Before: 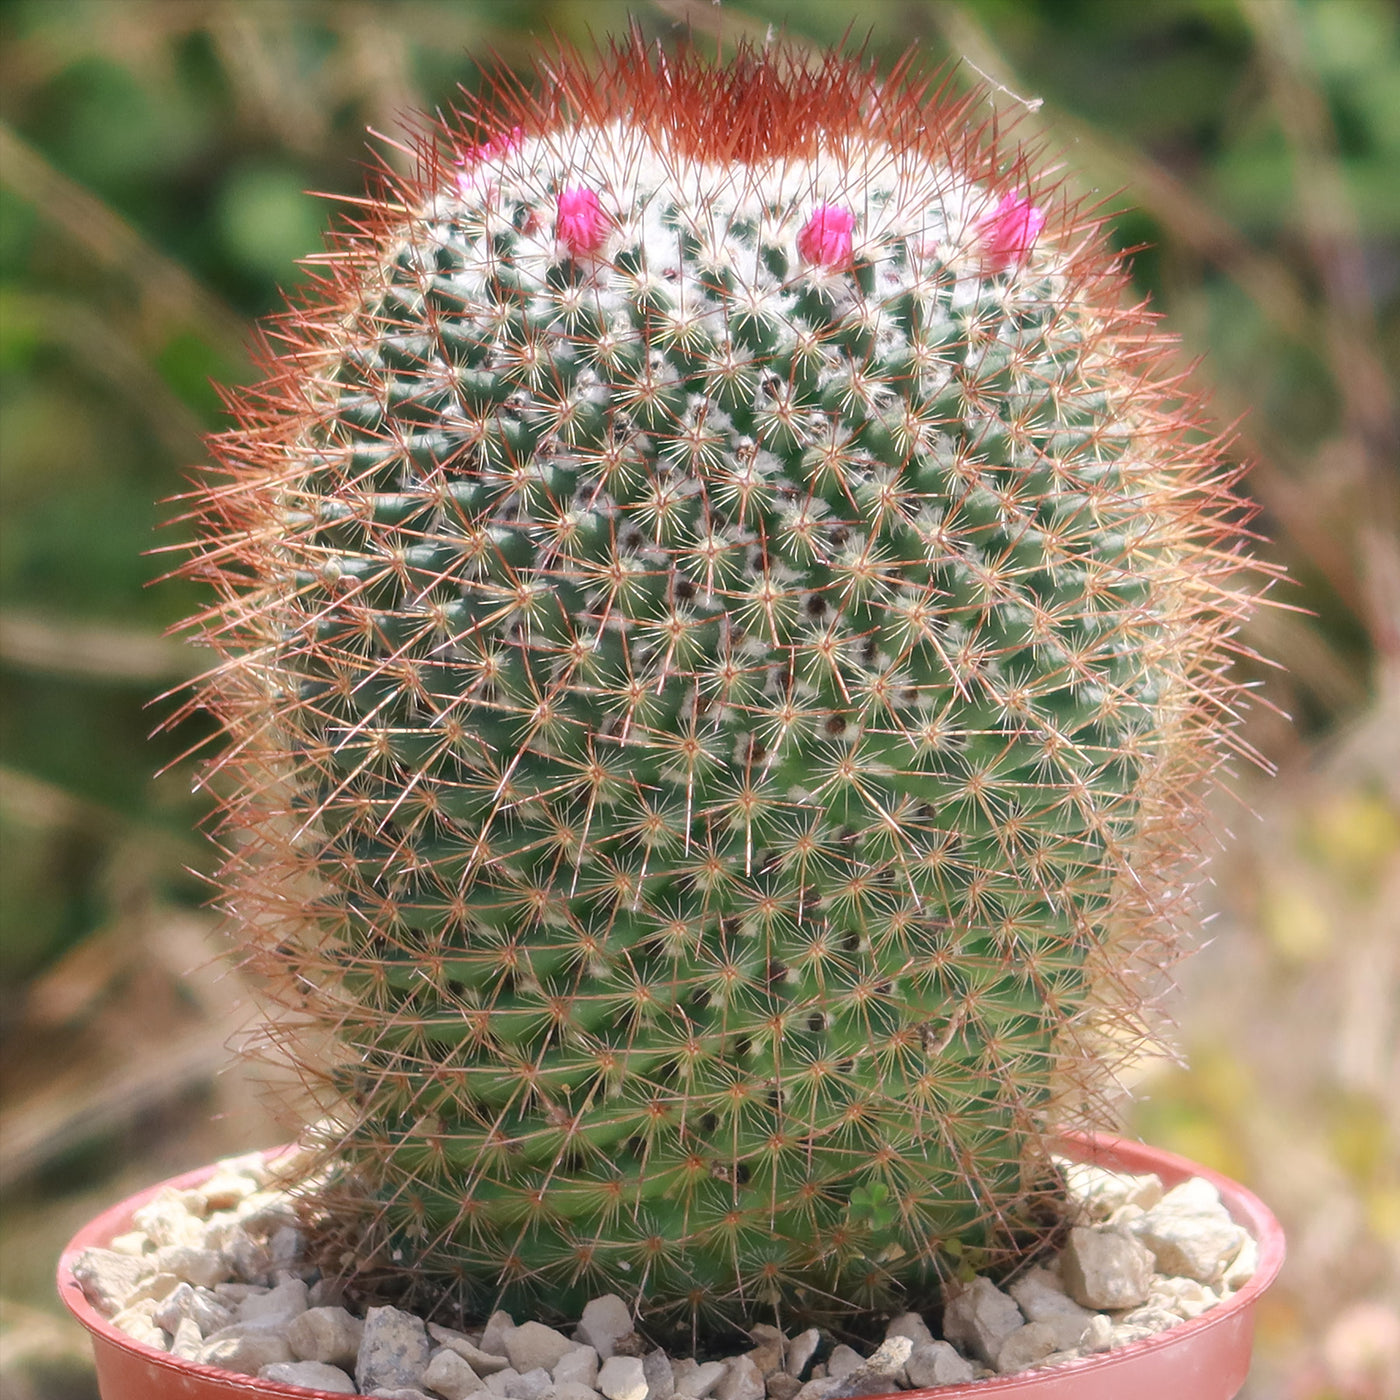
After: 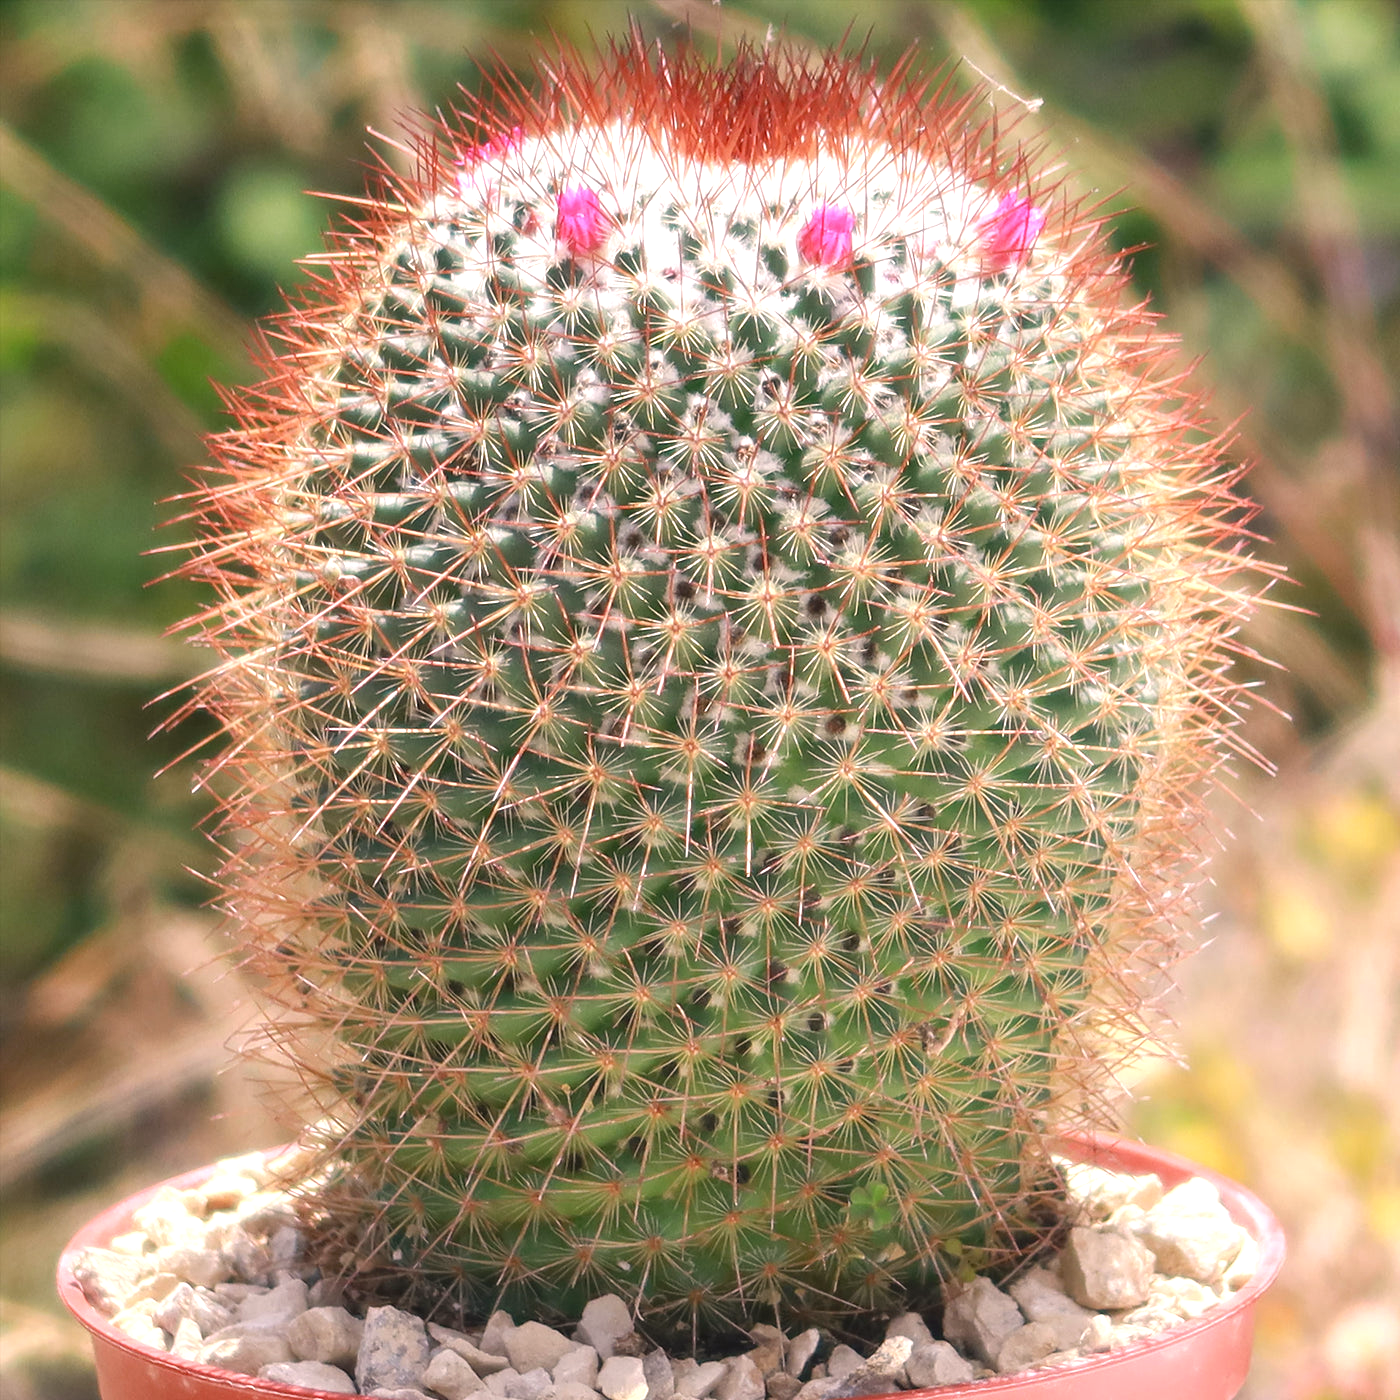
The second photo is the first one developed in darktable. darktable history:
tone equalizer: on, module defaults
color correction: highlights a* 5.81, highlights b* 4.84
exposure: black level correction 0, exposure 0.5 EV, compensate highlight preservation false
